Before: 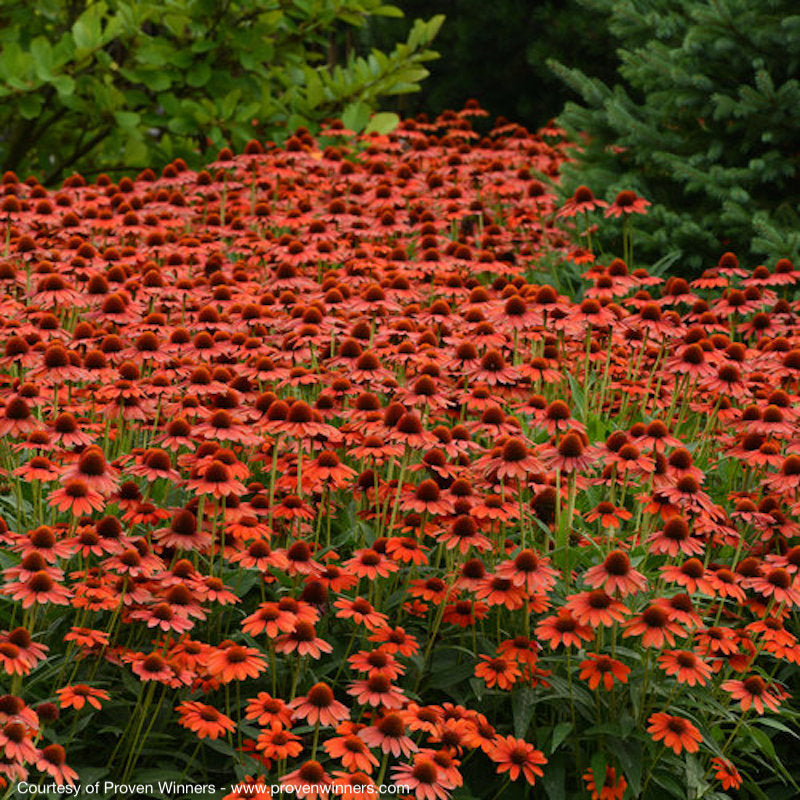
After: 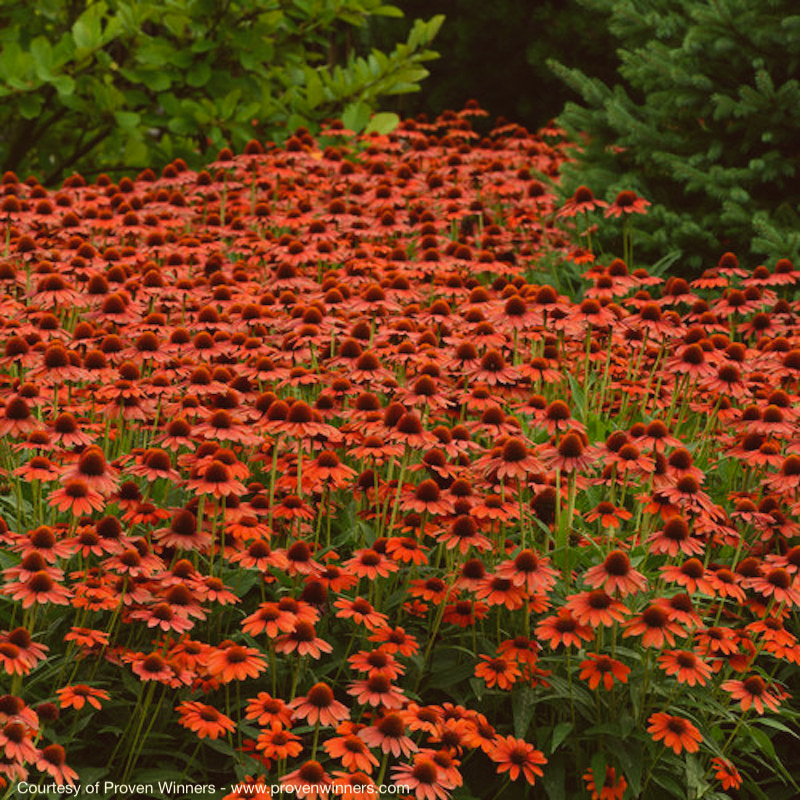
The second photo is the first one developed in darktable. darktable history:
color balance: lift [1.005, 1.002, 0.998, 0.998], gamma [1, 1.021, 1.02, 0.979], gain [0.923, 1.066, 1.056, 0.934]
velvia: on, module defaults
color correction: highlights a* -0.137, highlights b* 0.137
